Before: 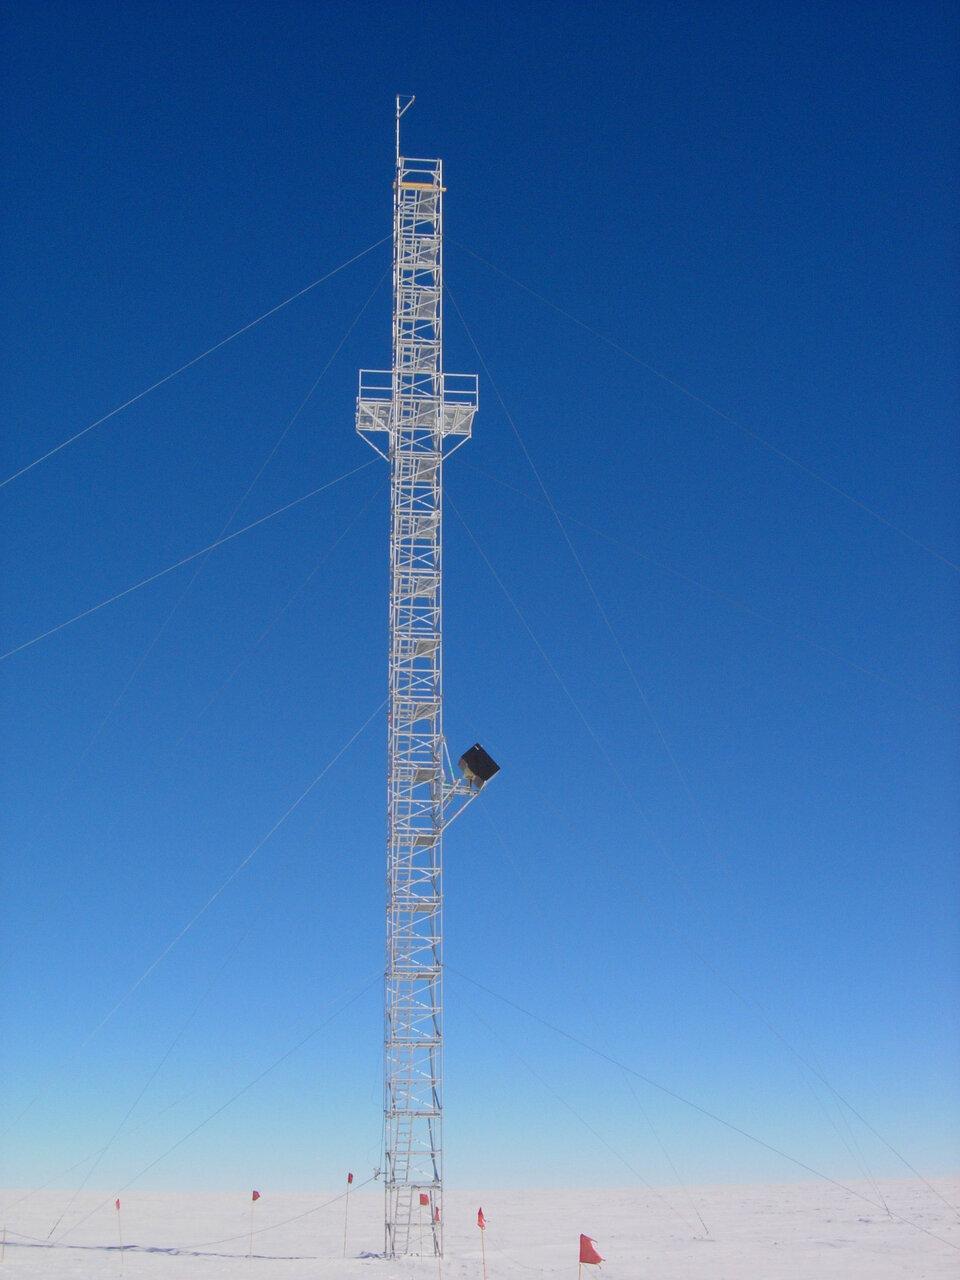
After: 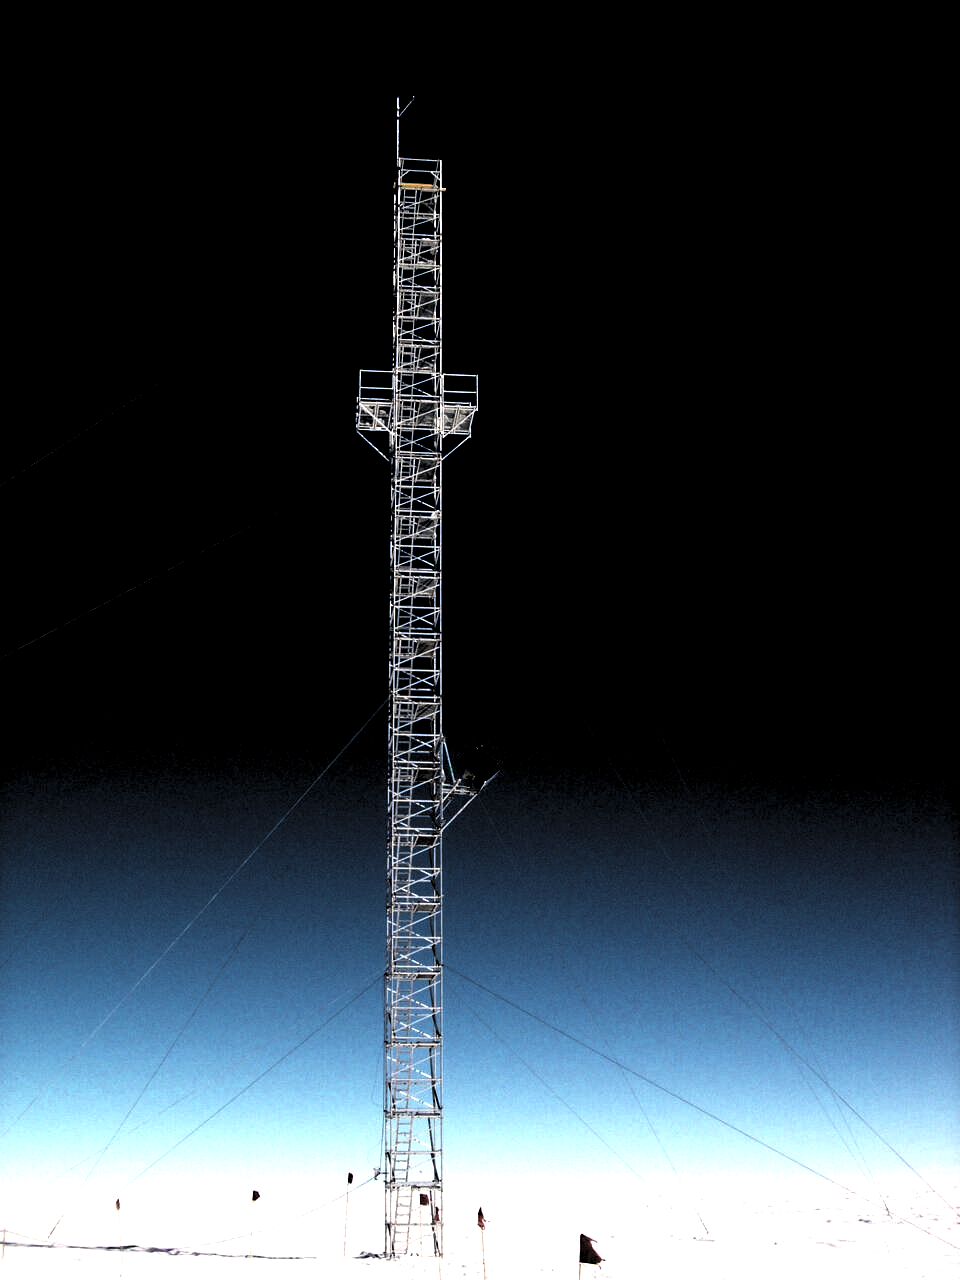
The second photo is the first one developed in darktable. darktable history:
color balance rgb: highlights gain › chroma 2.103%, highlights gain › hue 74.85°, perceptual saturation grading › global saturation 25.568%, perceptual brilliance grading › global brilliance -5.182%, perceptual brilliance grading › highlights 24.773%, perceptual brilliance grading › mid-tones 7.121%, perceptual brilliance grading › shadows -4.556%, contrast 15.216%
levels: levels [0.514, 0.759, 1]
haze removal: strength -0.036, compatibility mode true, adaptive false
